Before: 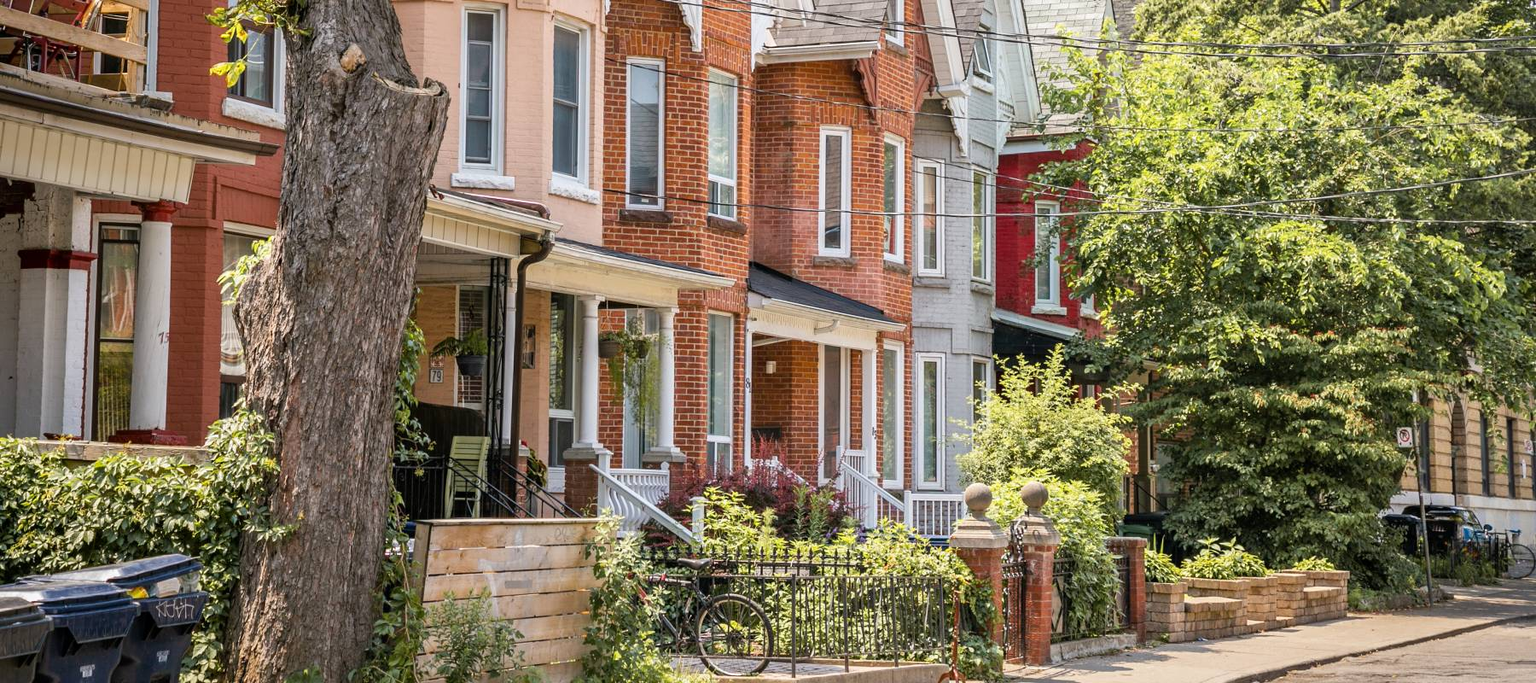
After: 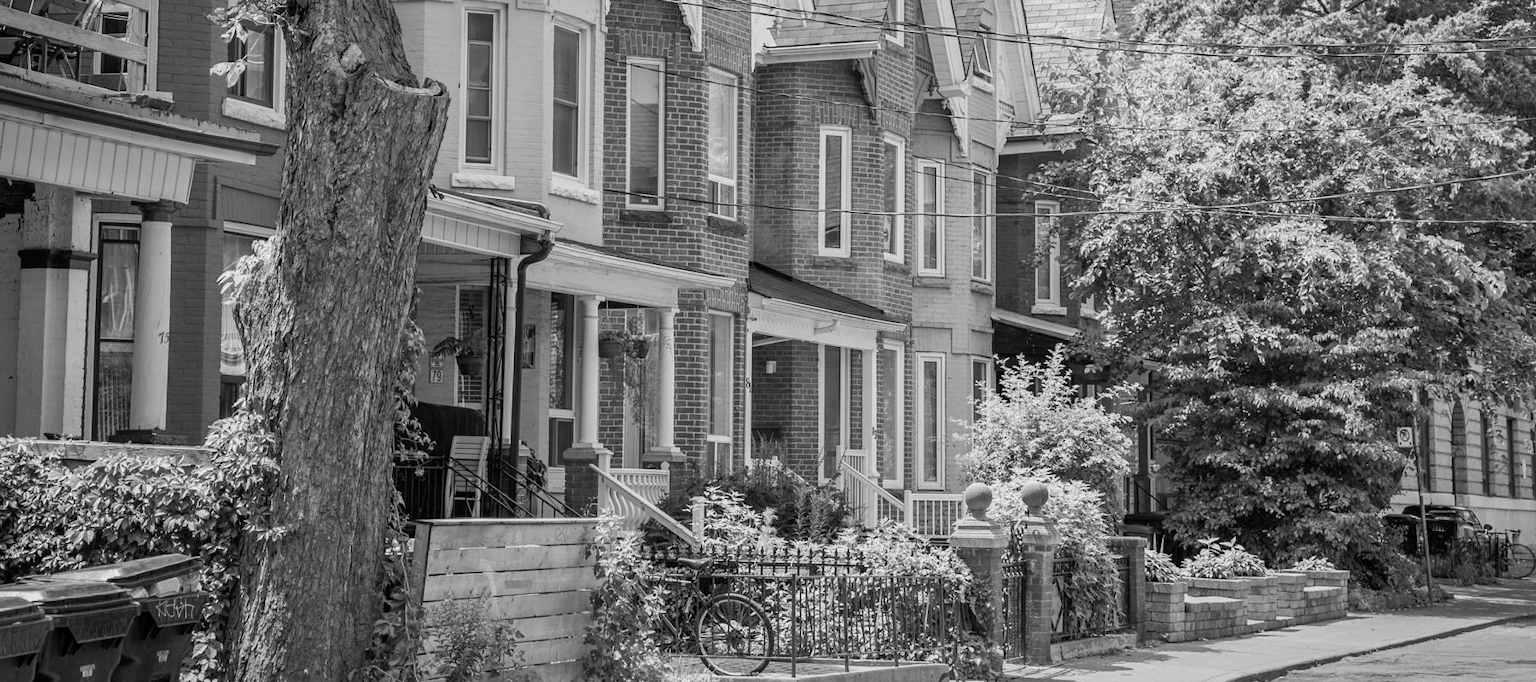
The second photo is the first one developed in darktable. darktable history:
monochrome: a -35.87, b 49.73, size 1.7
color correction: highlights a* -12.64, highlights b* -18.1, saturation 0.7
shadows and highlights: shadows 25, white point adjustment -3, highlights -30
